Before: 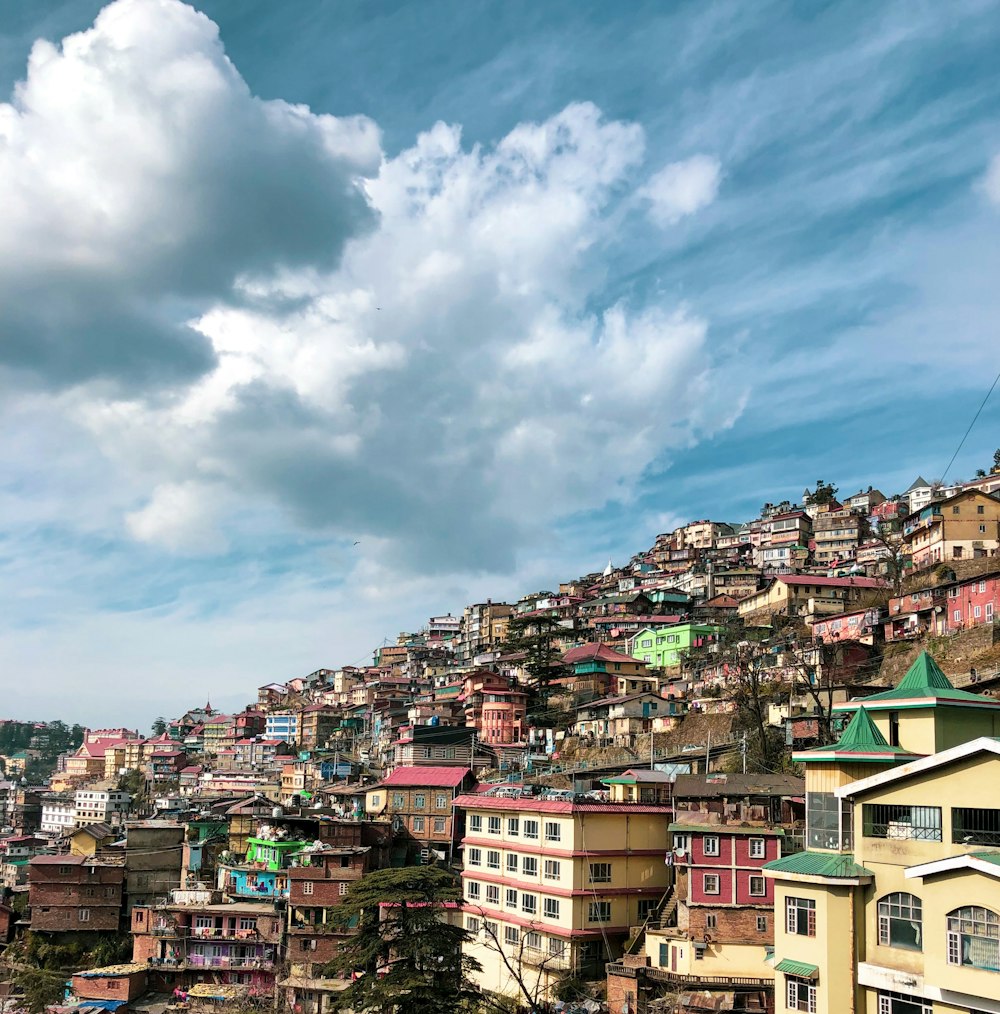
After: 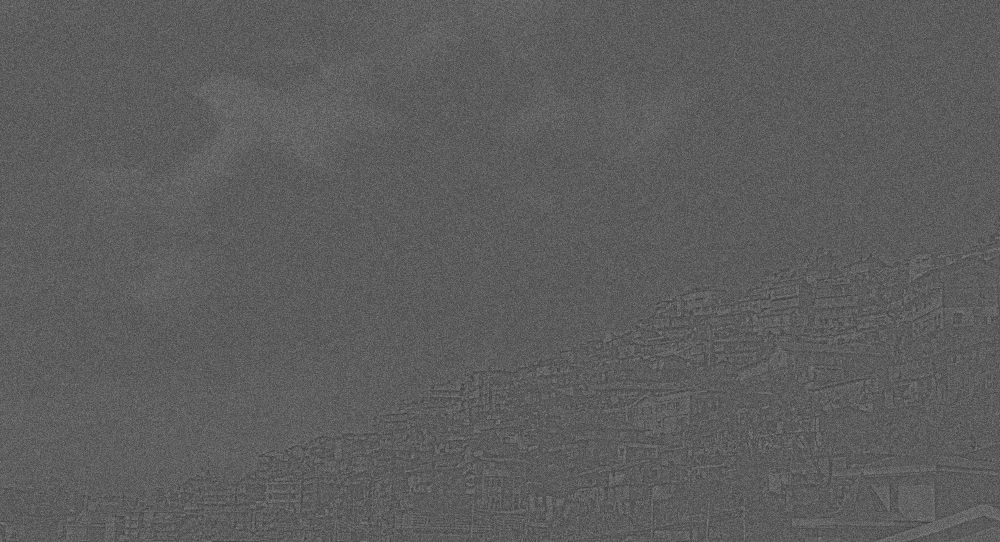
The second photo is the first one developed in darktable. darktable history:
highpass: sharpness 6%, contrast boost 7.63%
base curve: curves: ch0 [(0, 0) (0.841, 0.609) (1, 1)]
color zones: curves: ch1 [(0, 0.831) (0.08, 0.771) (0.157, 0.268) (0.241, 0.207) (0.562, -0.005) (0.714, -0.013) (0.876, 0.01) (1, 0.831)]
grain: coarseness 0.09 ISO, strength 40%
color balance rgb: contrast -10%
crop and rotate: top 23.043%, bottom 23.437%
tone equalizer: -8 EV -1.08 EV, -7 EV -1.01 EV, -6 EV -0.867 EV, -5 EV -0.578 EV, -3 EV 0.578 EV, -2 EV 0.867 EV, -1 EV 1.01 EV, +0 EV 1.08 EV, edges refinement/feathering 500, mask exposure compensation -1.57 EV, preserve details no
local contrast: detail 69%
